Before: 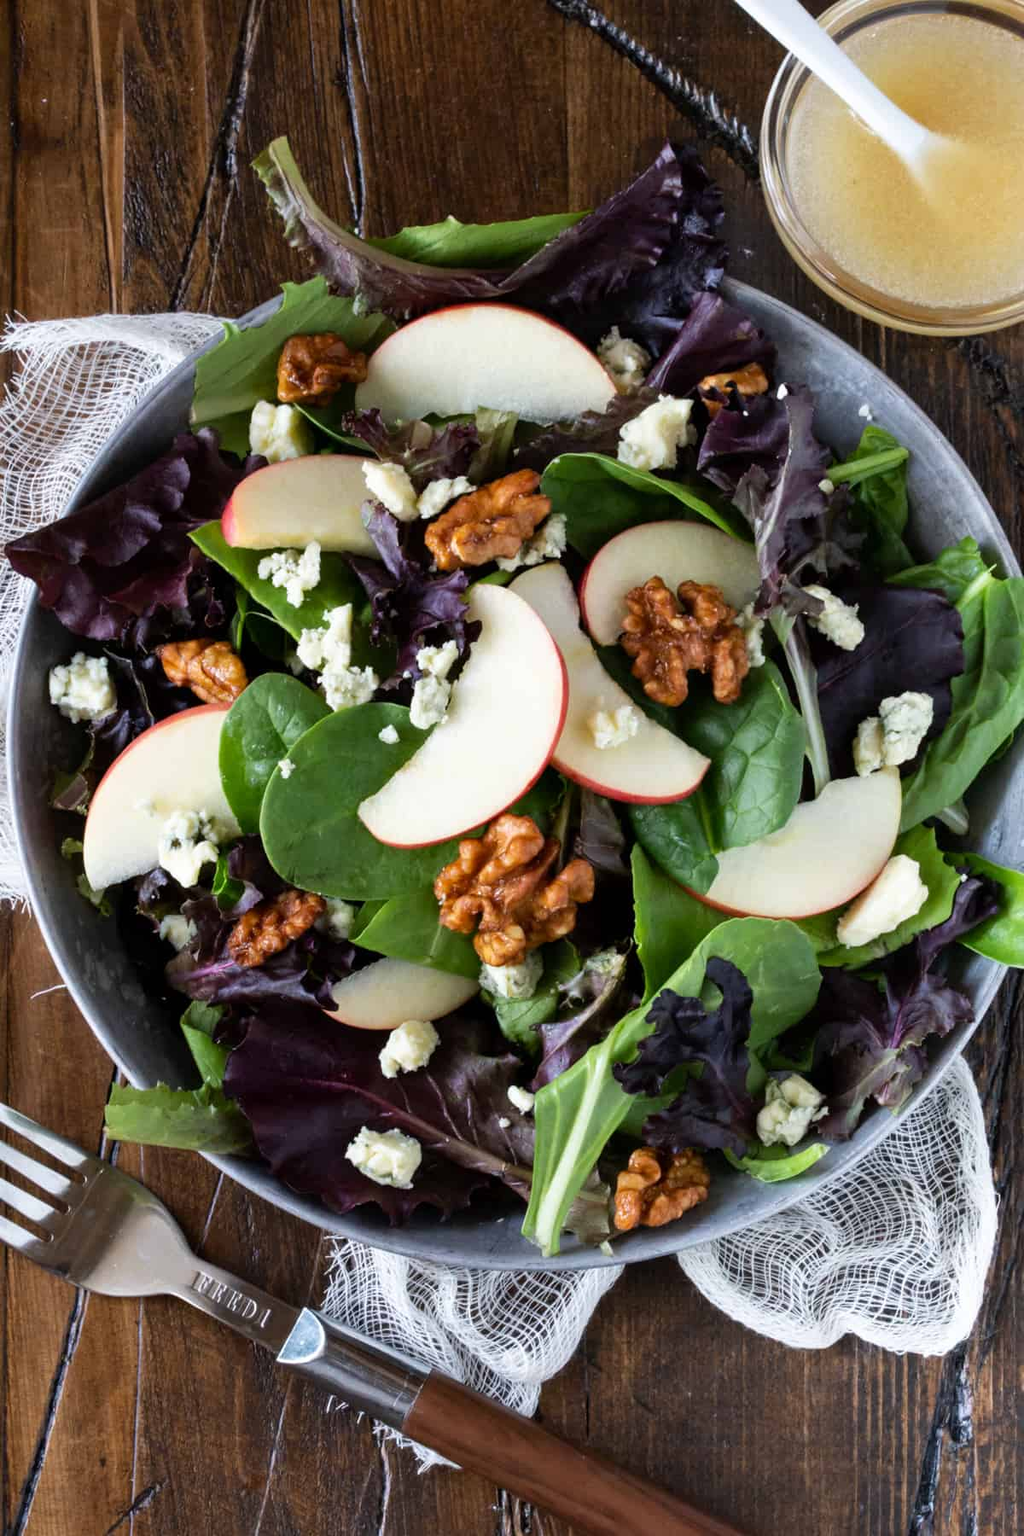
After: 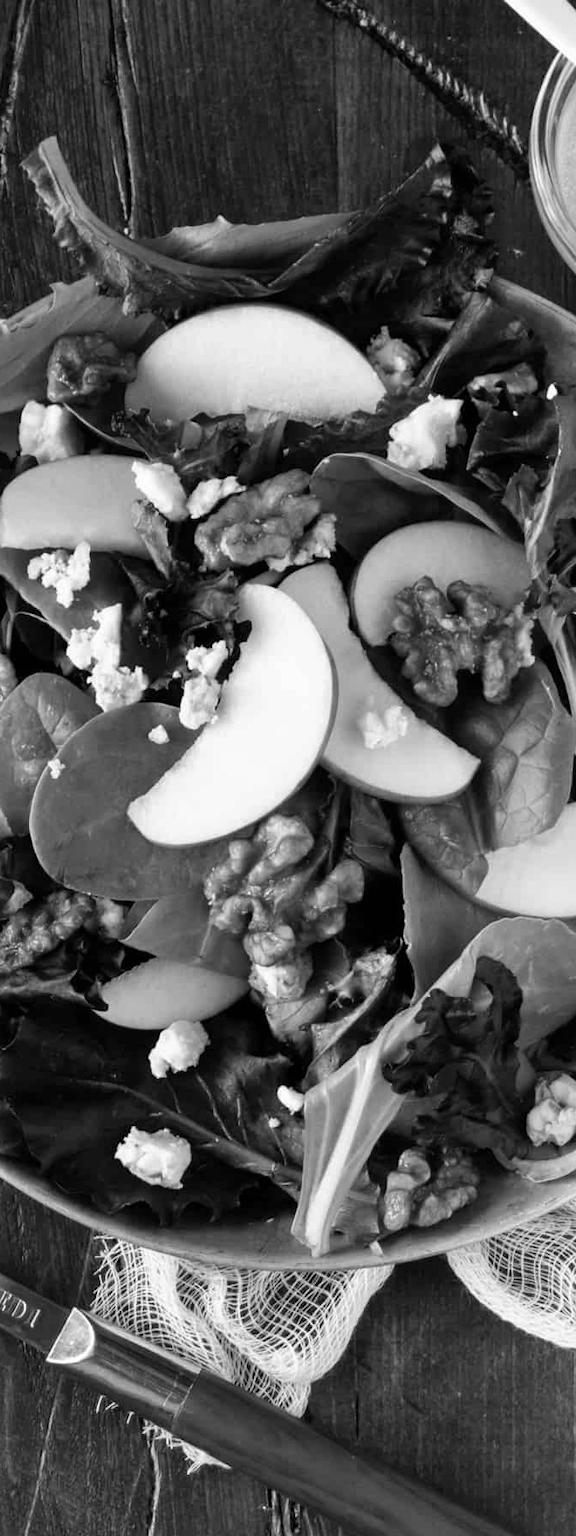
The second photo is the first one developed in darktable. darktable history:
crop and rotate: left 22.516%, right 21.234%
monochrome: on, module defaults
